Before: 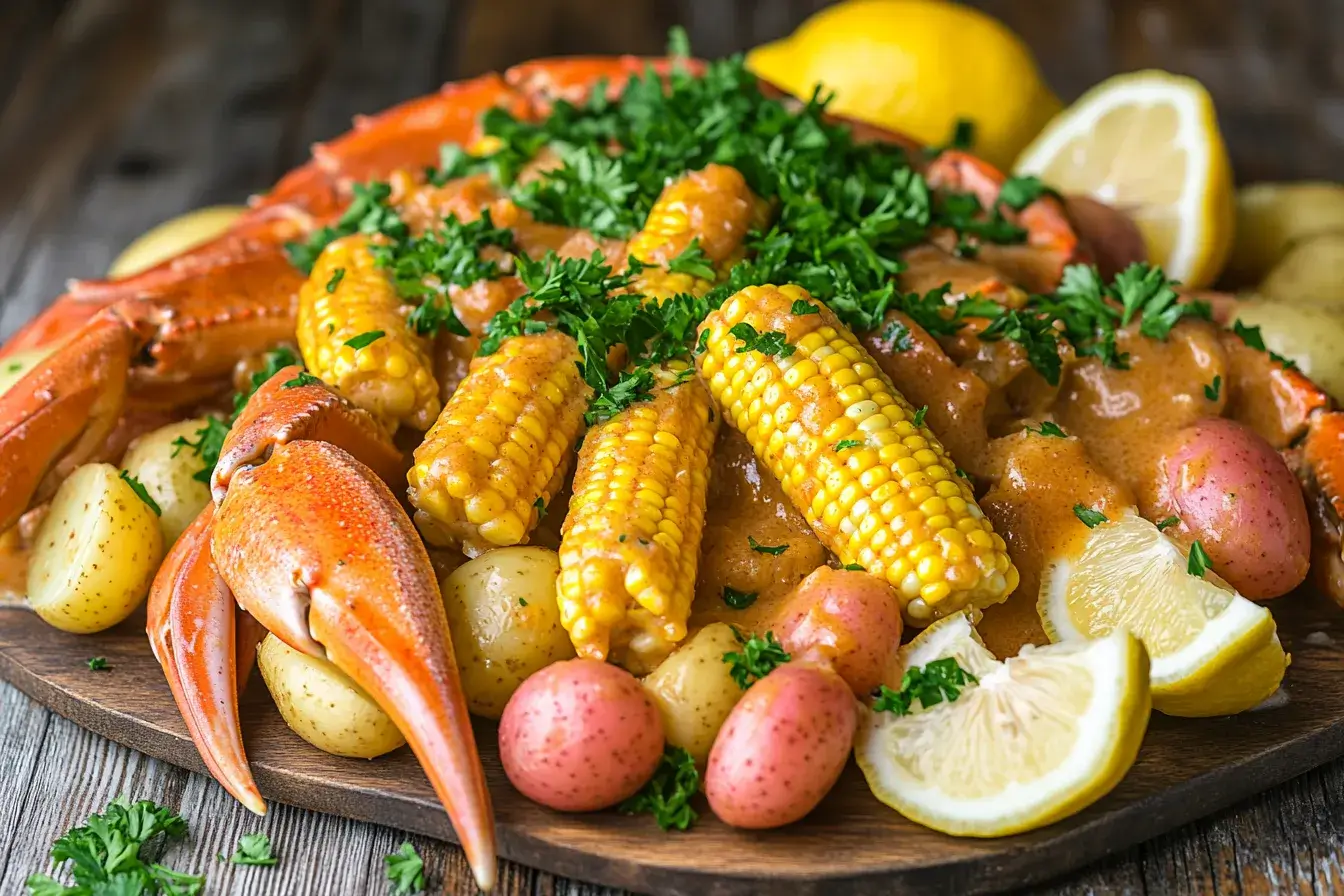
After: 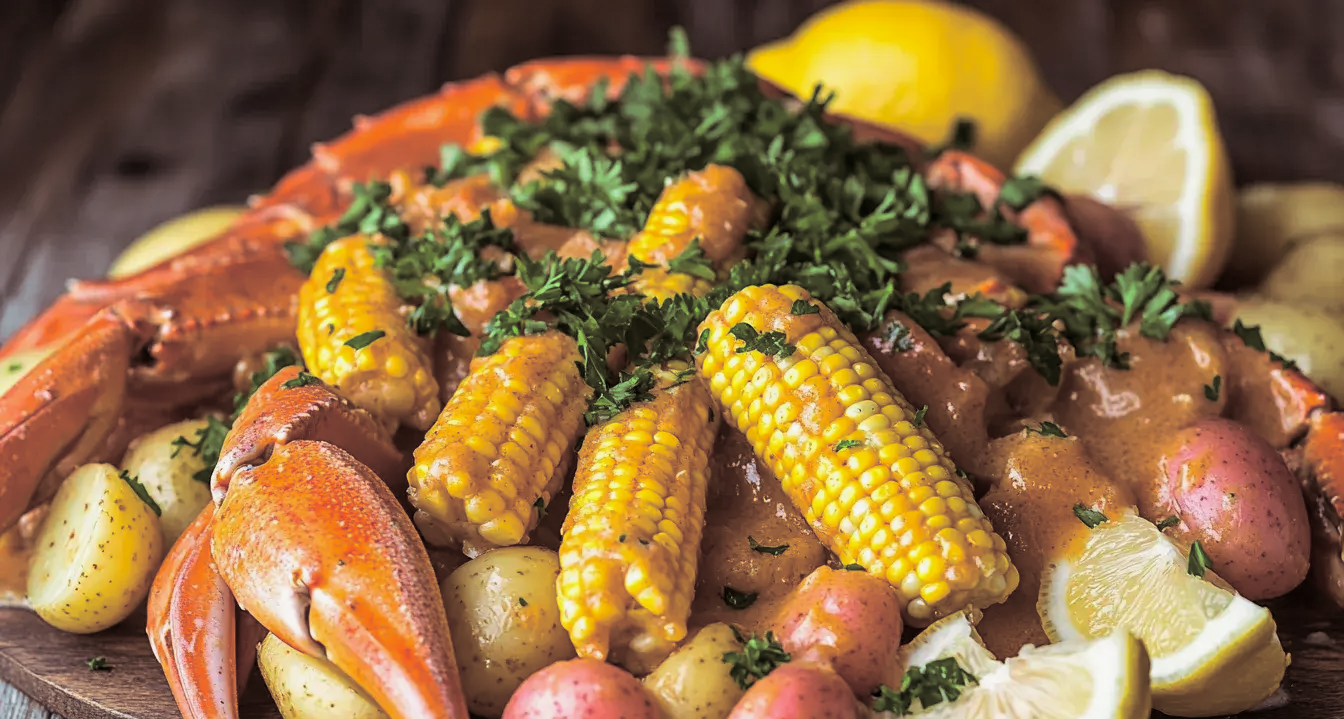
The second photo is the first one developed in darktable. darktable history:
split-toning: shadows › saturation 0.24, highlights › hue 54°, highlights › saturation 0.24
crop: bottom 19.644%
exposure: black level correction 0.002, exposure -0.1 EV, compensate highlight preservation false
